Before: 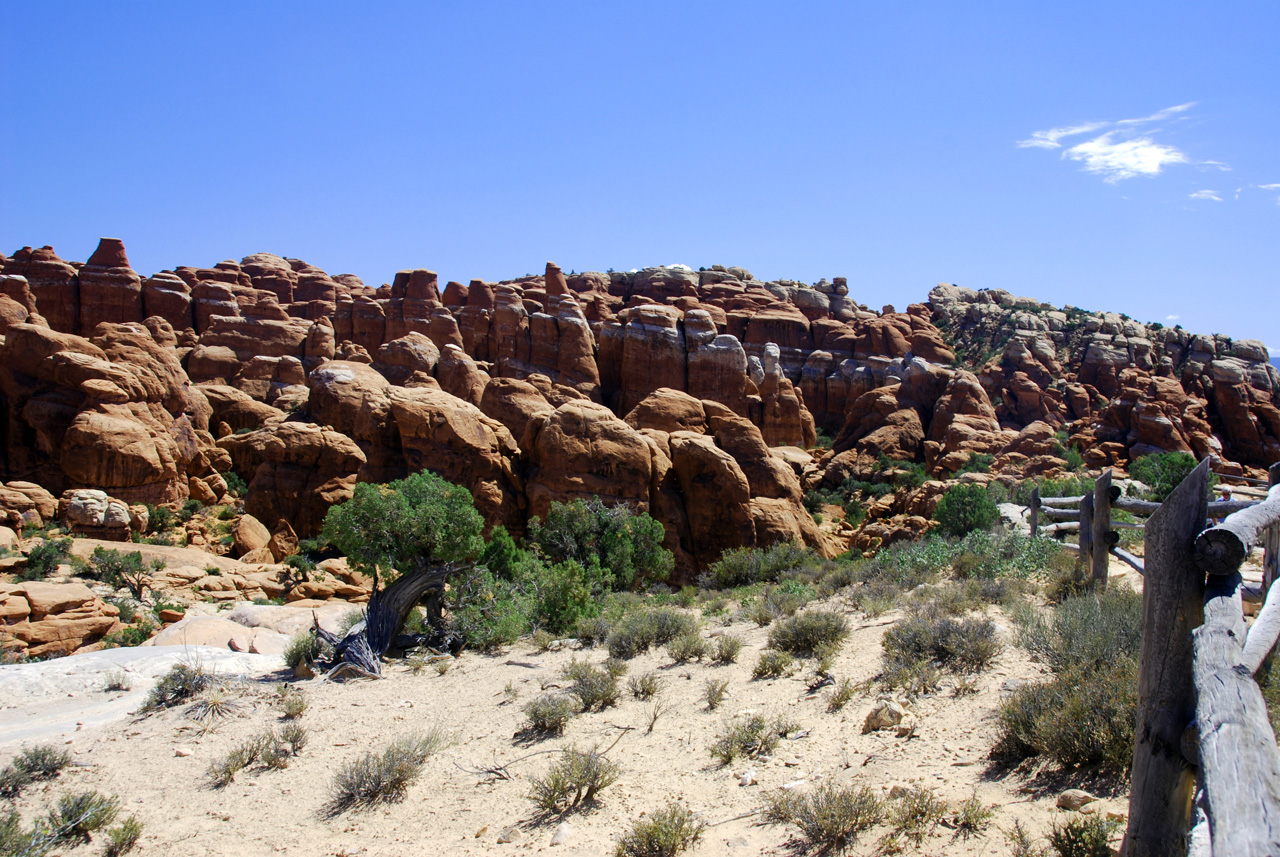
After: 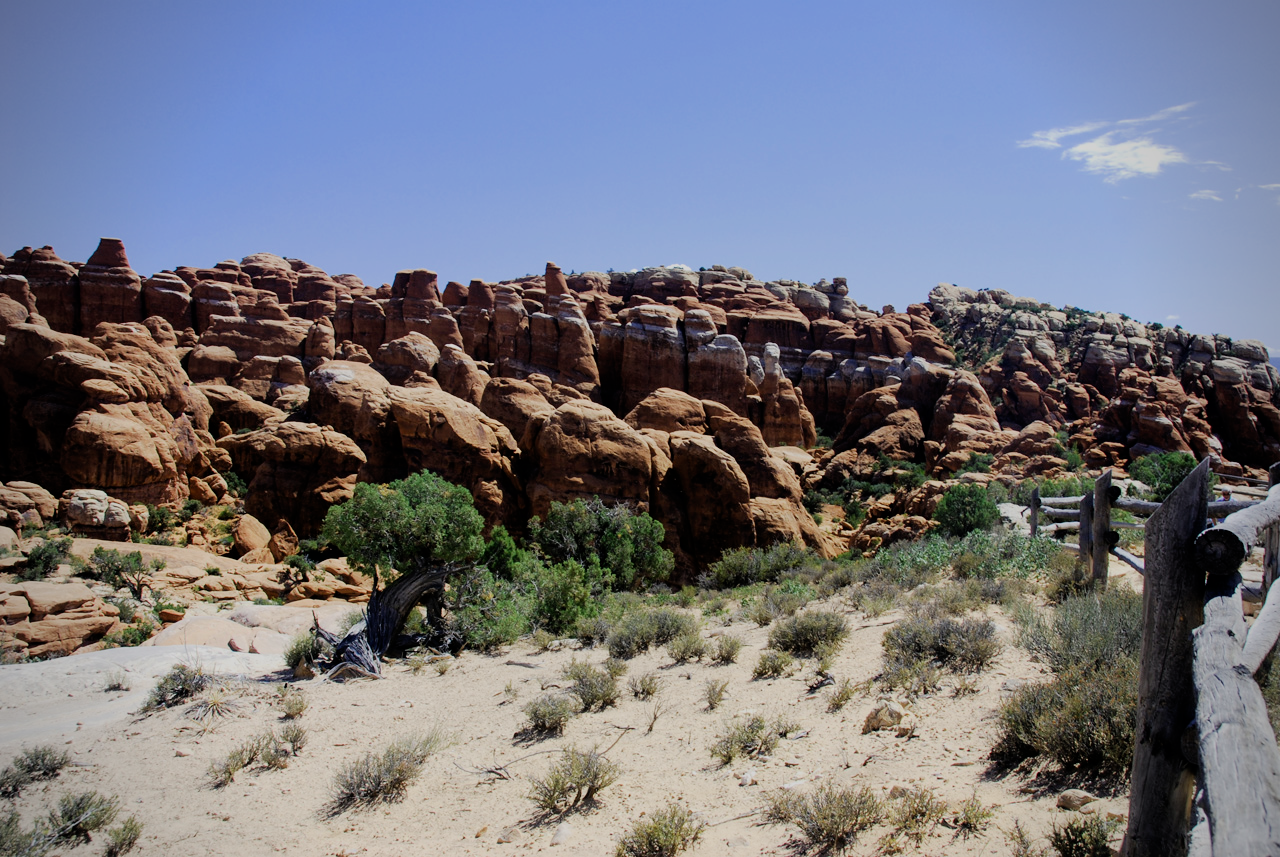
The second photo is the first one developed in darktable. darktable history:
vignetting: fall-off start 79.88%
filmic rgb: black relative exposure -7.65 EV, white relative exposure 4.56 EV, hardness 3.61
